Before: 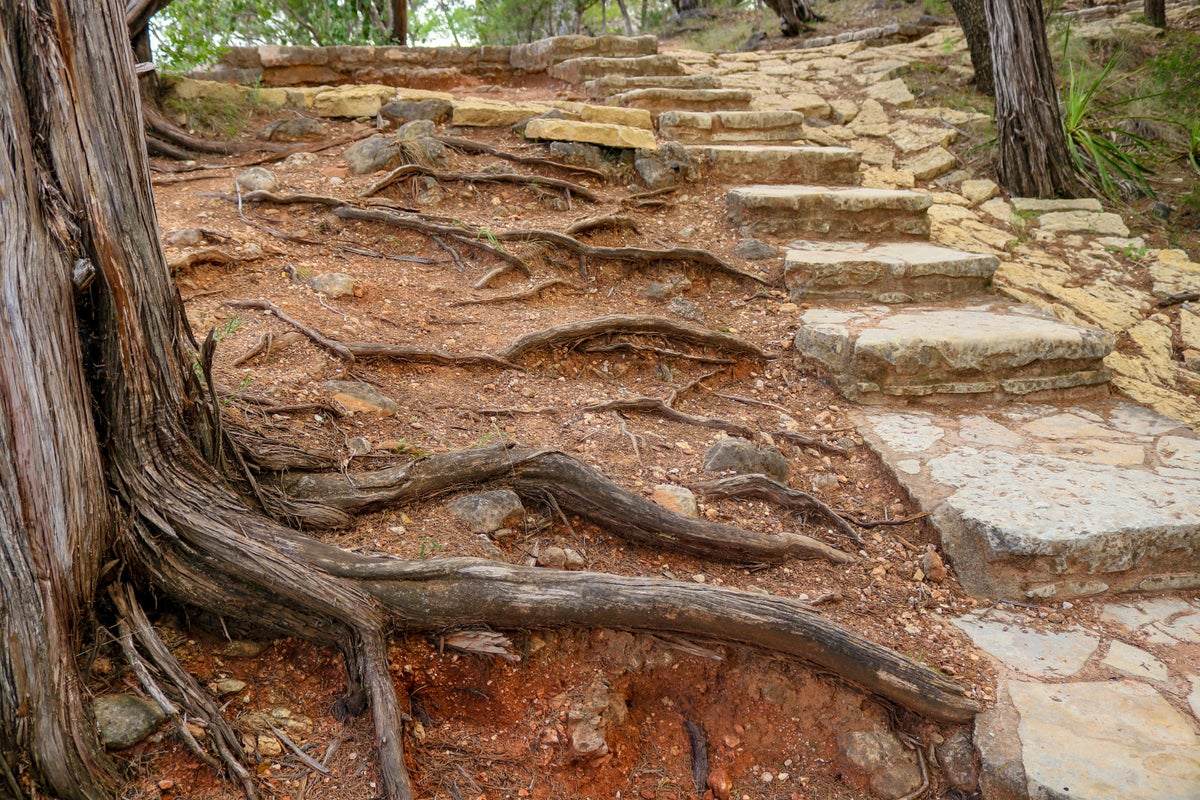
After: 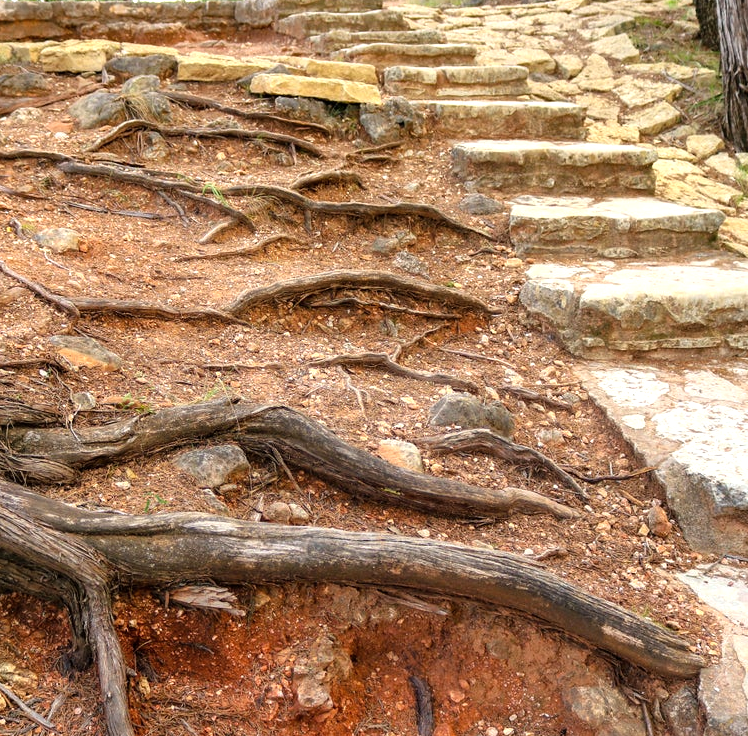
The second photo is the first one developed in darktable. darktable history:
tone equalizer: -8 EV -0.416 EV, -7 EV -0.408 EV, -6 EV -0.367 EV, -5 EV -0.233 EV, -3 EV 0.194 EV, -2 EV 0.314 EV, -1 EV 0.367 EV, +0 EV 0.402 EV
color balance rgb: perceptual saturation grading › global saturation 0.849%, perceptual brilliance grading › global brilliance 11.678%, saturation formula JzAzBz (2021)
crop and rotate: left 22.976%, top 5.631%, right 14.666%, bottom 2.304%
